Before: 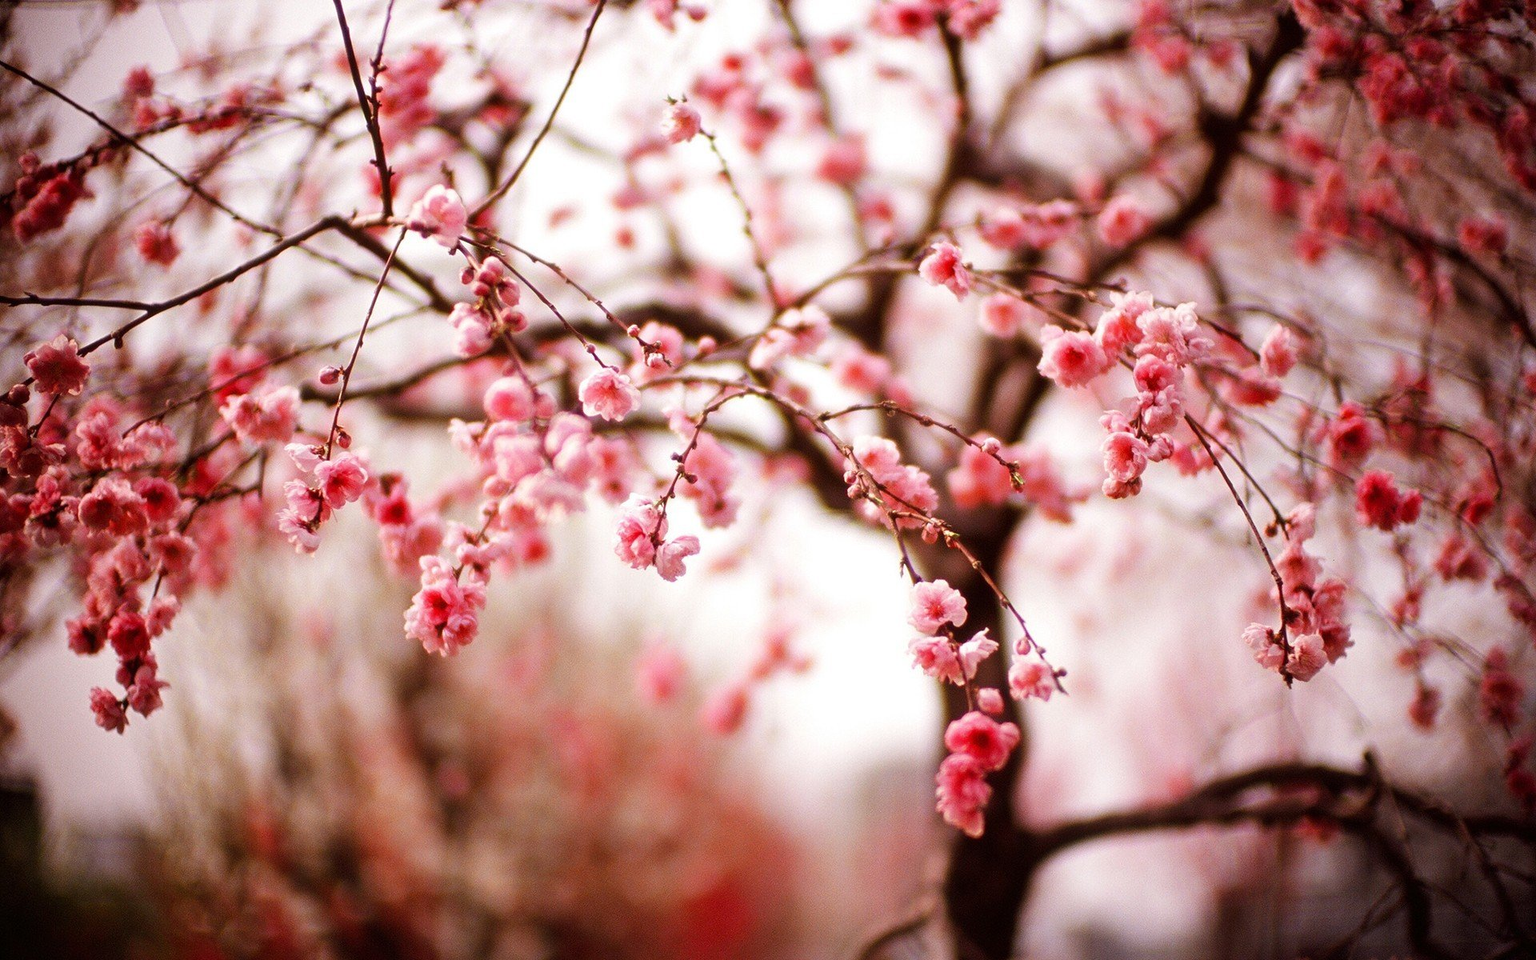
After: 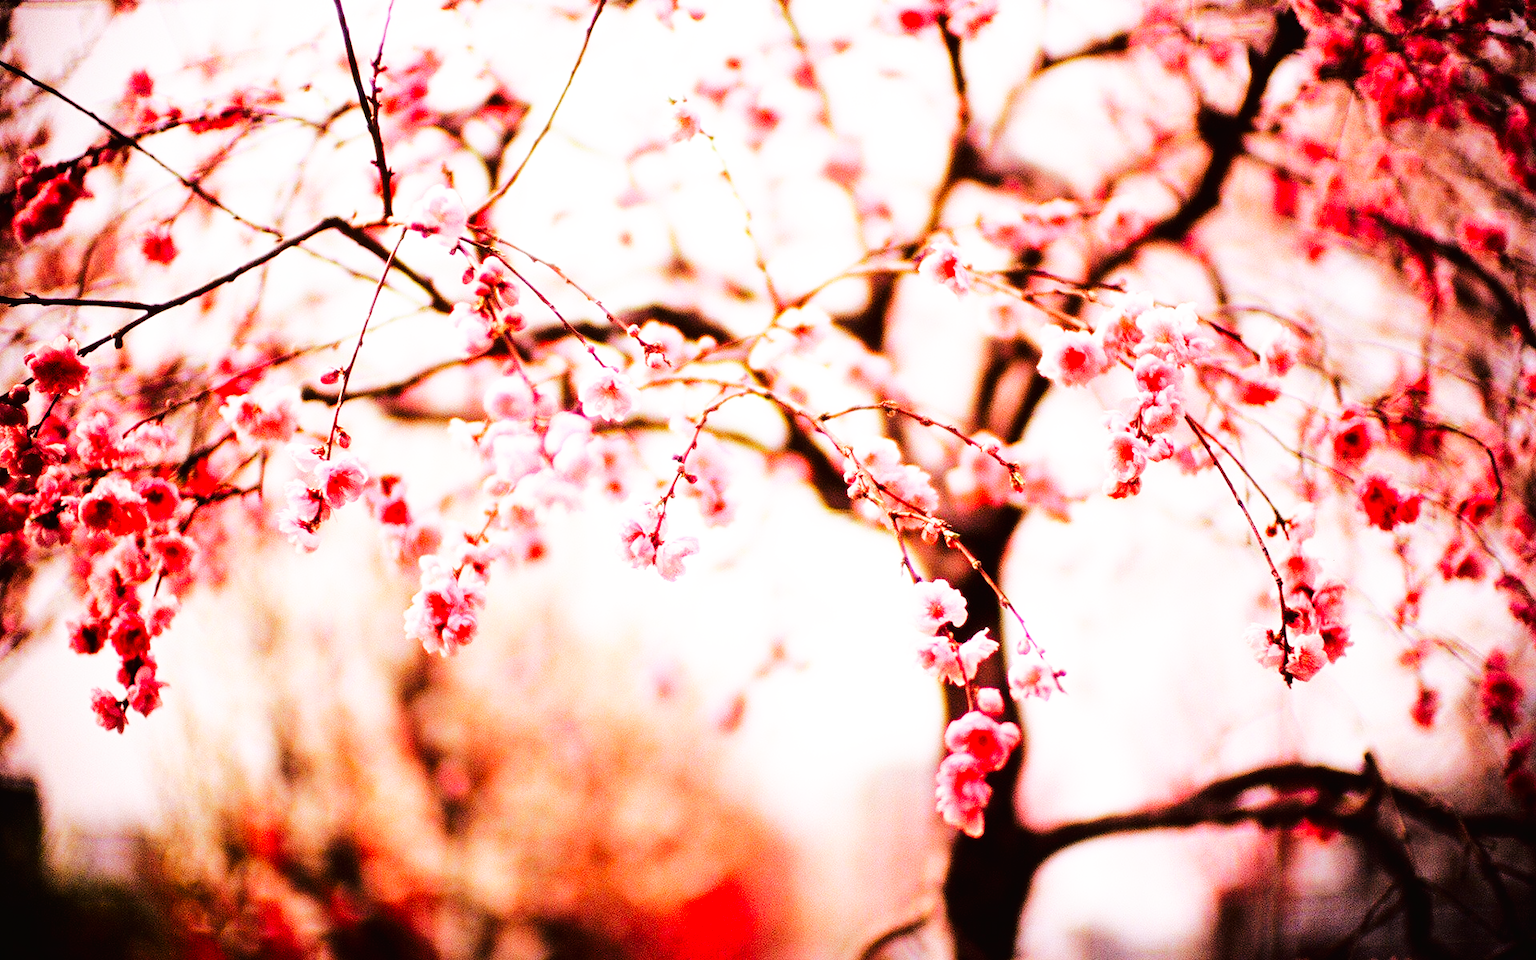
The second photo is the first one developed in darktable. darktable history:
base curve: curves: ch0 [(0, 0) (0.007, 0.004) (0.027, 0.03) (0.046, 0.07) (0.207, 0.54) (0.442, 0.872) (0.673, 0.972) (1, 1)], preserve colors none
tone curve: curves: ch0 [(0, 0) (0.003, 0.012) (0.011, 0.014) (0.025, 0.019) (0.044, 0.028) (0.069, 0.039) (0.1, 0.056) (0.136, 0.093) (0.177, 0.147) (0.224, 0.214) (0.277, 0.29) (0.335, 0.381) (0.399, 0.476) (0.468, 0.557) (0.543, 0.635) (0.623, 0.697) (0.709, 0.764) (0.801, 0.831) (0.898, 0.917) (1, 1)], color space Lab, linked channels, preserve colors none
